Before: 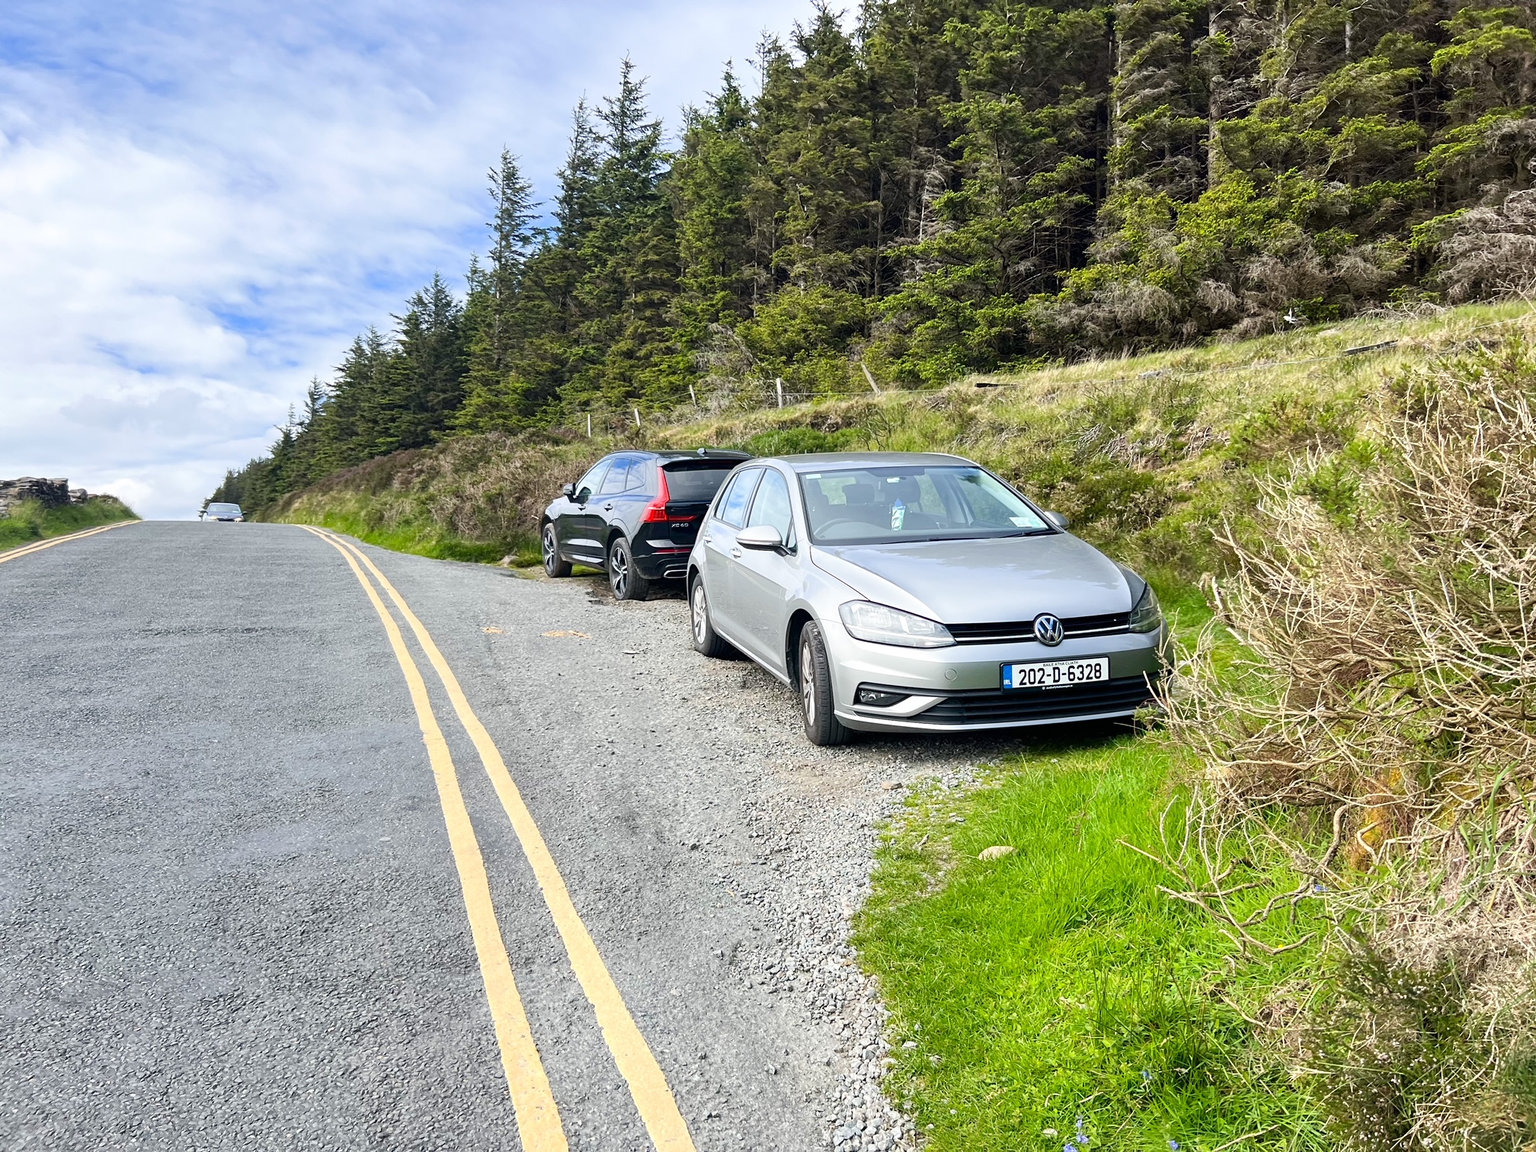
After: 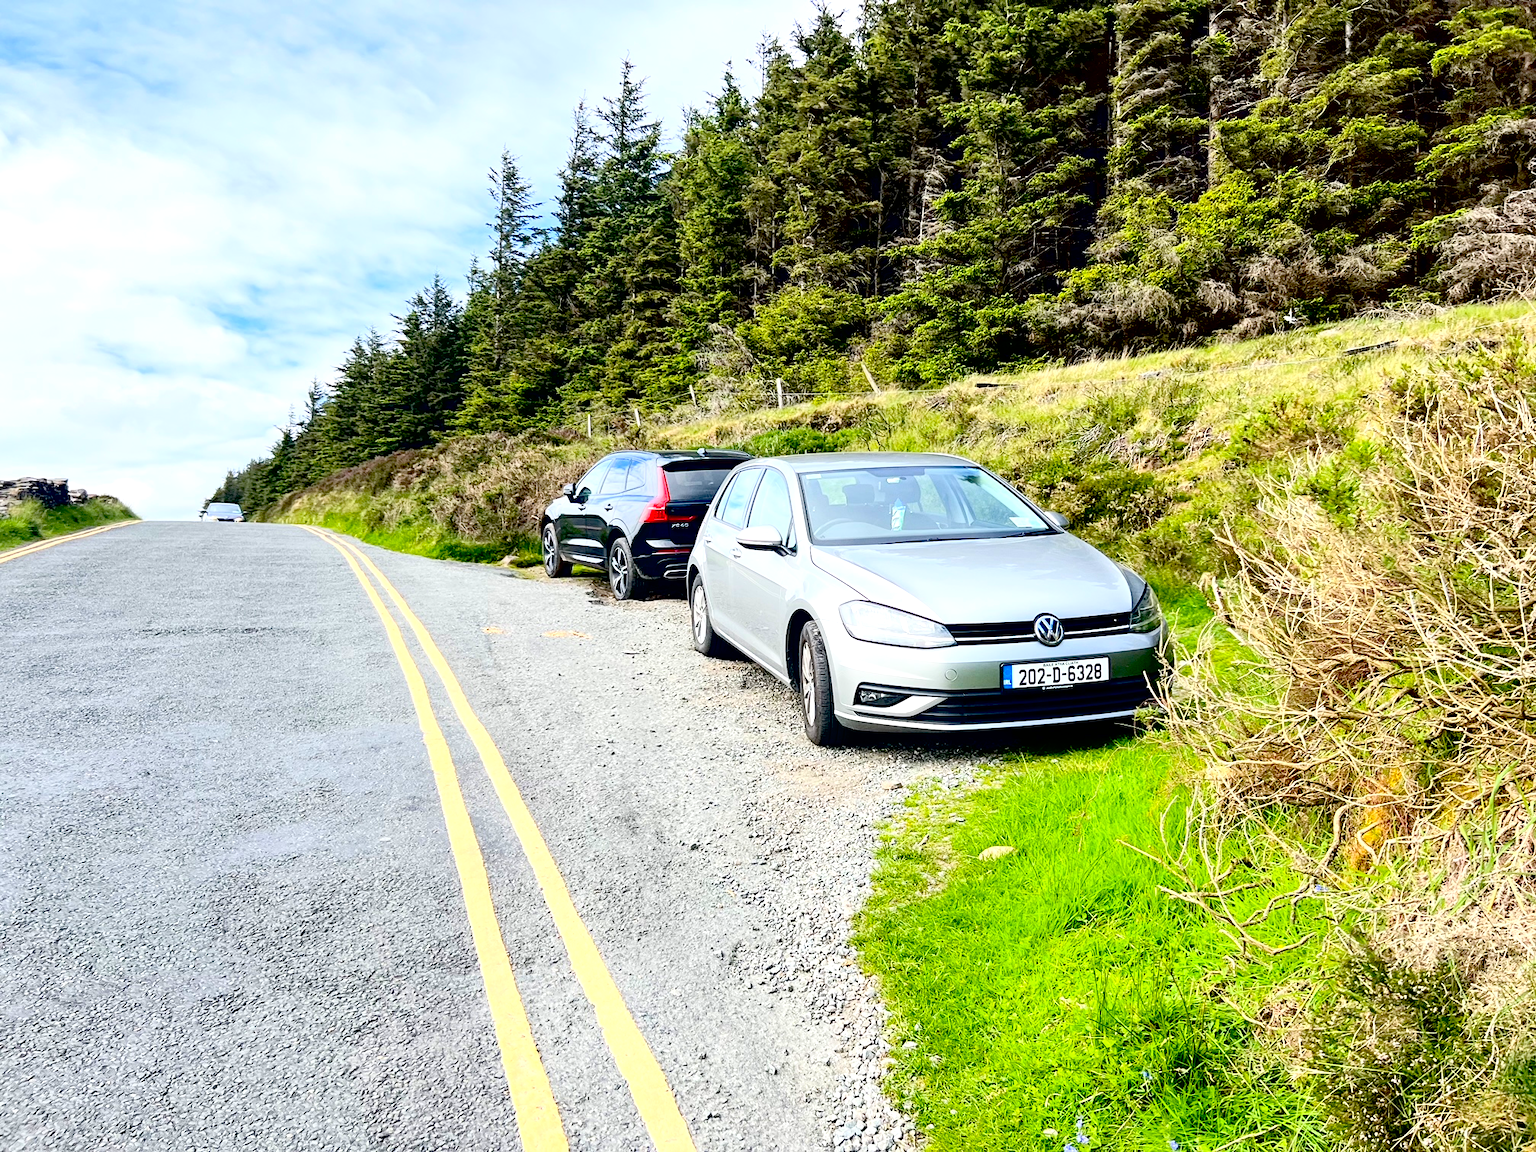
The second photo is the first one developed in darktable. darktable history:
exposure: black level correction 0.031, exposure 0.304 EV, compensate highlight preservation false
contrast brightness saturation: contrast 0.2, brightness 0.16, saturation 0.22
